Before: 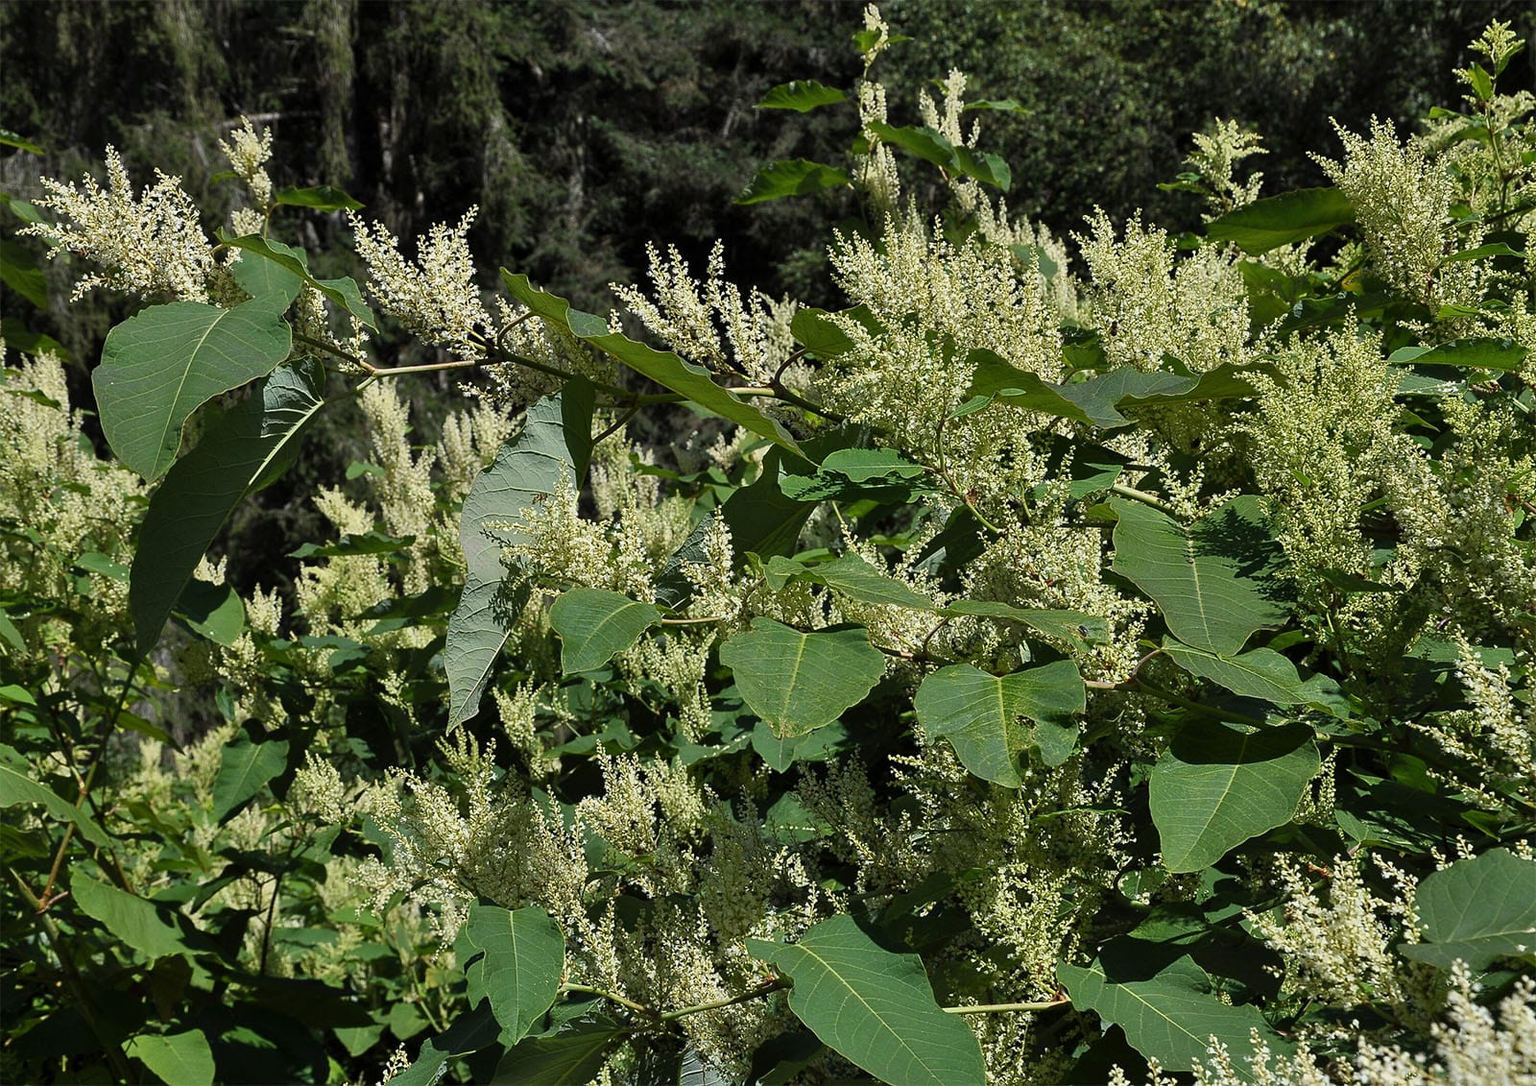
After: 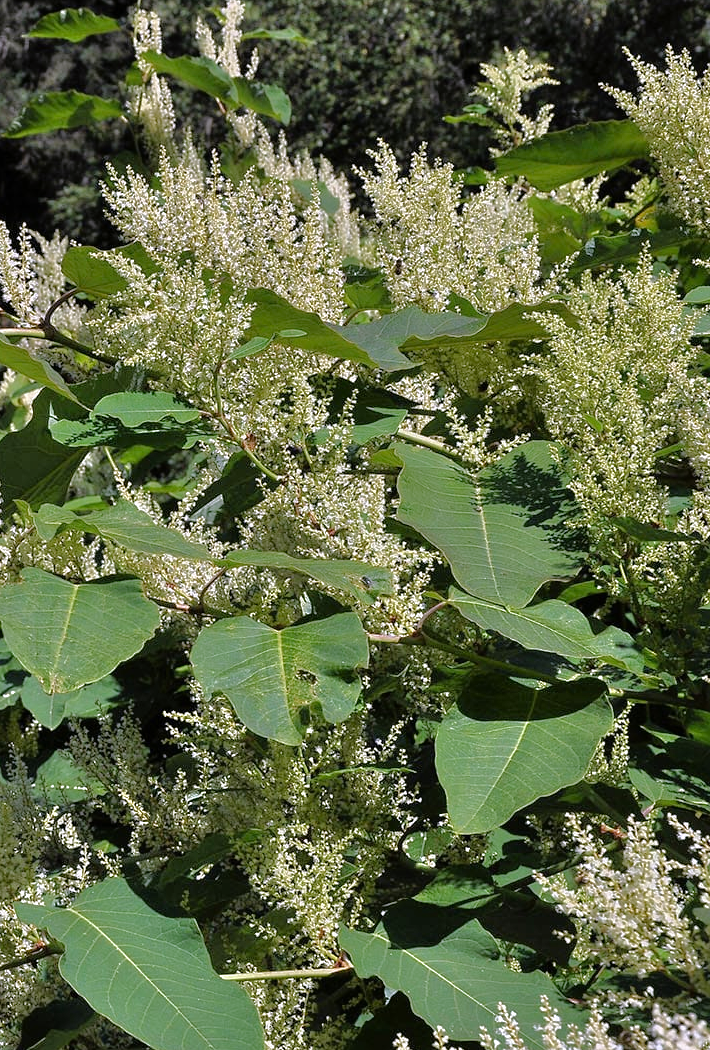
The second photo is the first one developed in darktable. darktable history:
crop: left 47.628%, top 6.643%, right 7.874%
tone equalizer: -7 EV 0.15 EV, -6 EV 0.6 EV, -5 EV 1.15 EV, -4 EV 1.33 EV, -3 EV 1.15 EV, -2 EV 0.6 EV, -1 EV 0.15 EV, mask exposure compensation -0.5 EV
white balance: red 1.042, blue 1.17
tone curve: curves: ch0 [(0, 0) (0.568, 0.517) (0.8, 0.717) (1, 1)]
